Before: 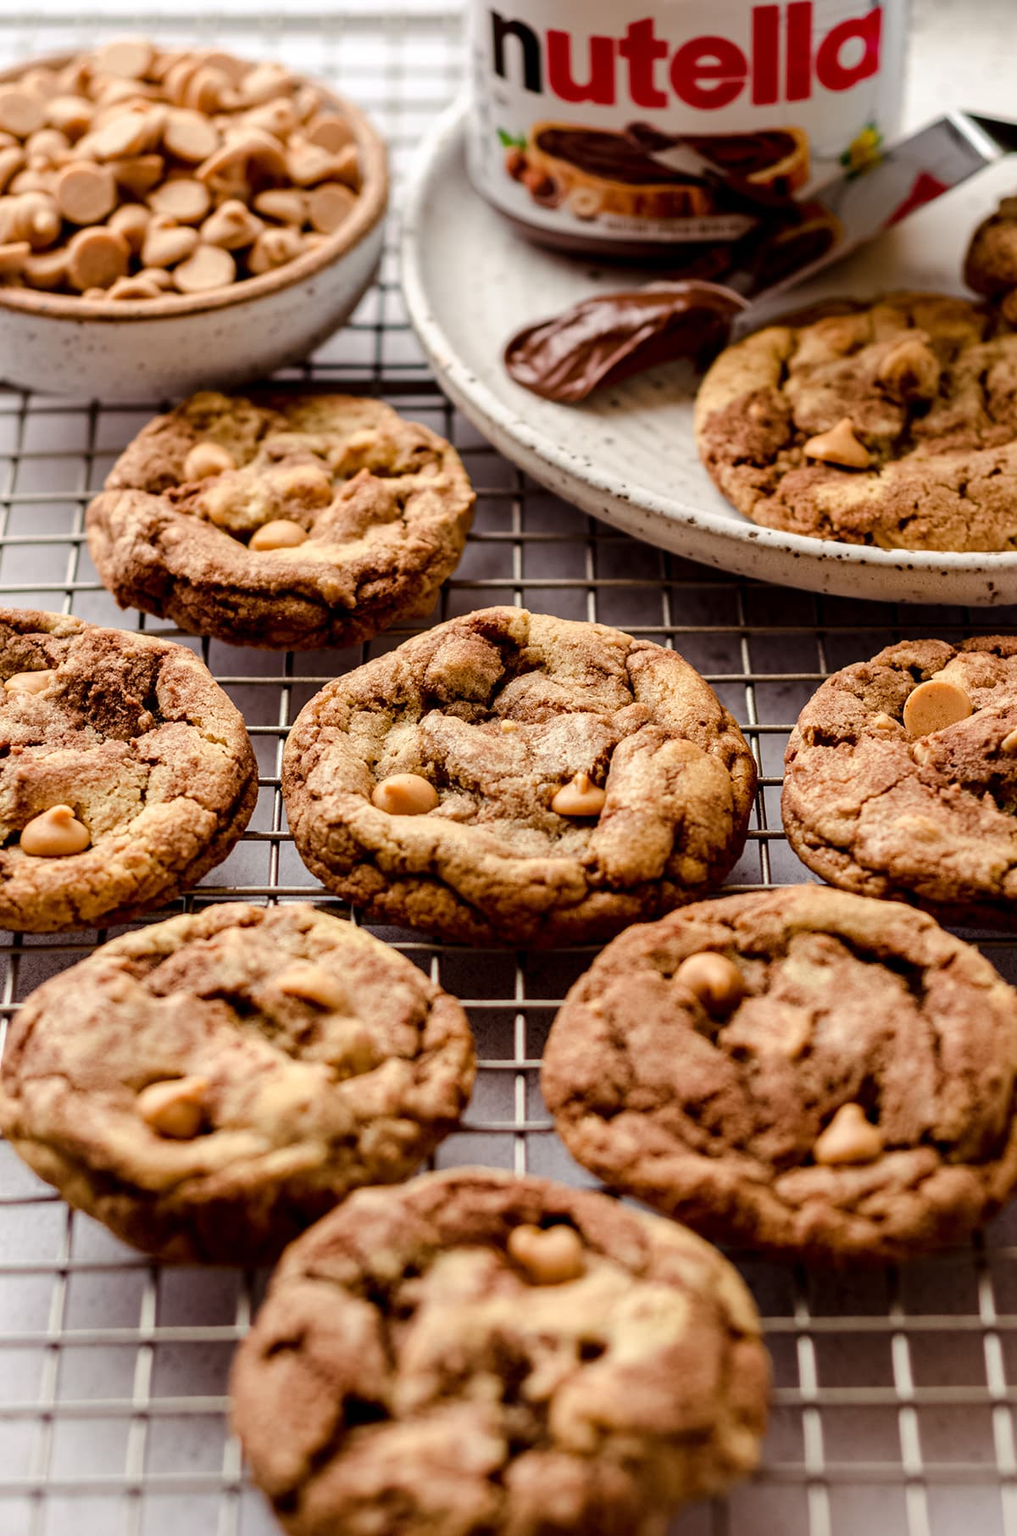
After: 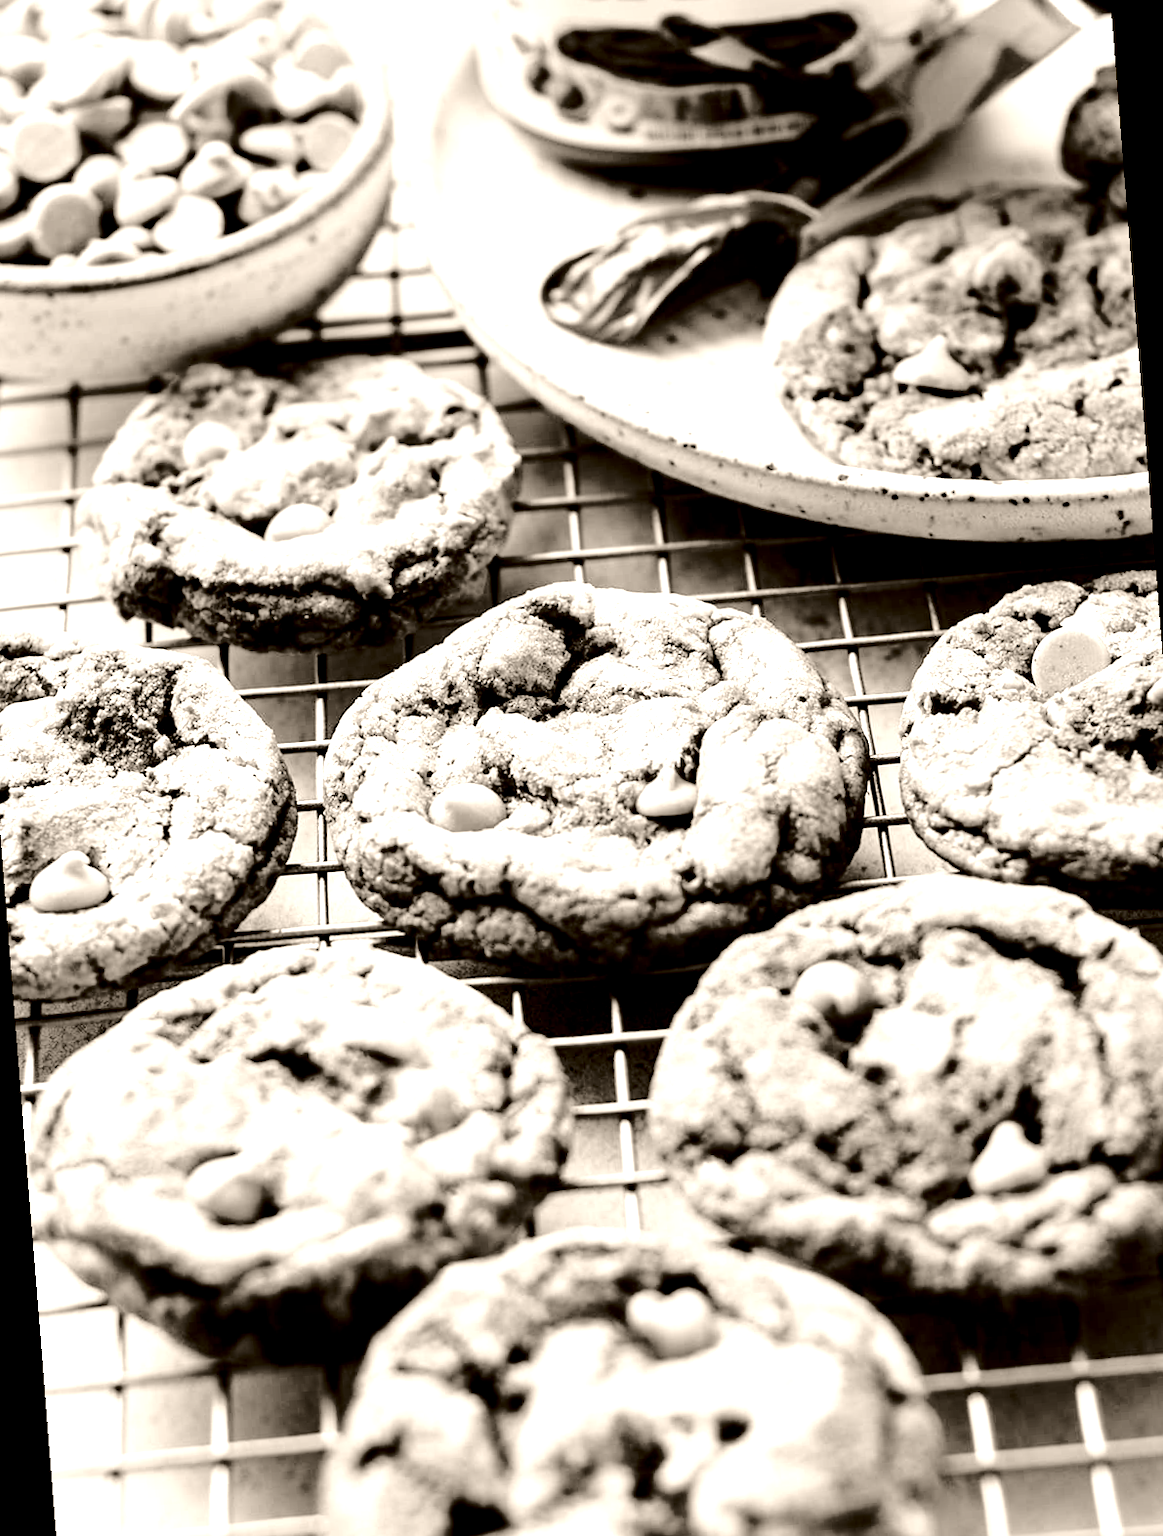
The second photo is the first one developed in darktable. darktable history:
color zones: curves: ch1 [(0, 0.006) (0.094, 0.285) (0.171, 0.001) (0.429, 0.001) (0.571, 0.003) (0.714, 0.004) (0.857, 0.004) (1, 0.006)]
exposure: black level correction 0.031, exposure 0.304 EV, compensate highlight preservation false
white balance: red 0.948, green 1.02, blue 1.176
rotate and perspective: rotation -4.57°, crop left 0.054, crop right 0.944, crop top 0.087, crop bottom 0.914
colorize: hue 34.49°, saturation 35.33%, source mix 100%, version 1
